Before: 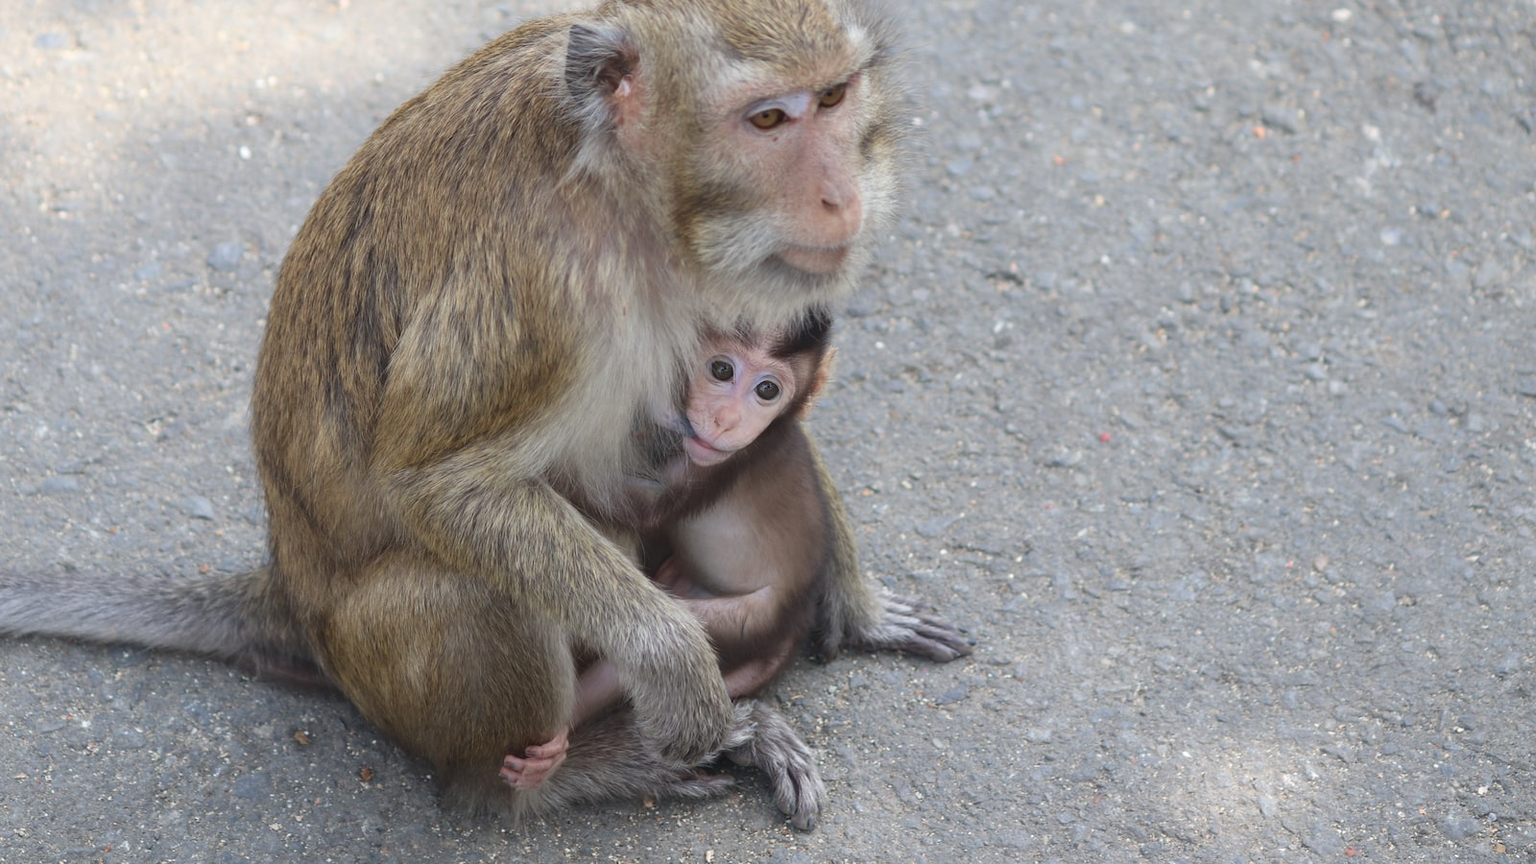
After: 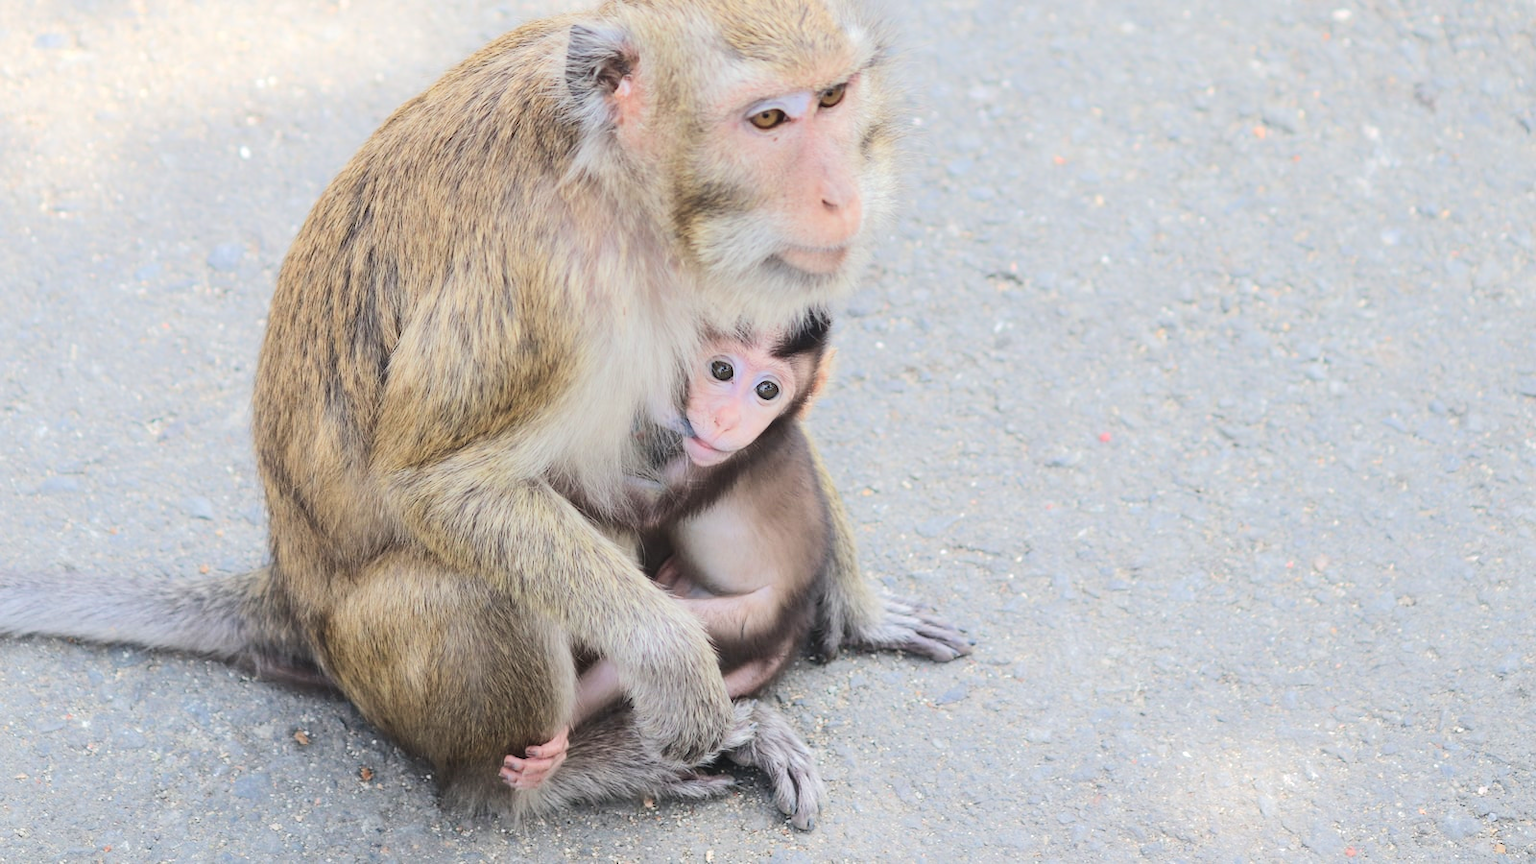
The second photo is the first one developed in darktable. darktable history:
tone equalizer: -7 EV 0.159 EV, -6 EV 0.561 EV, -5 EV 1.15 EV, -4 EV 1.34 EV, -3 EV 1.17 EV, -2 EV 0.6 EV, -1 EV 0.156 EV, edges refinement/feathering 500, mask exposure compensation -1.57 EV, preserve details no
